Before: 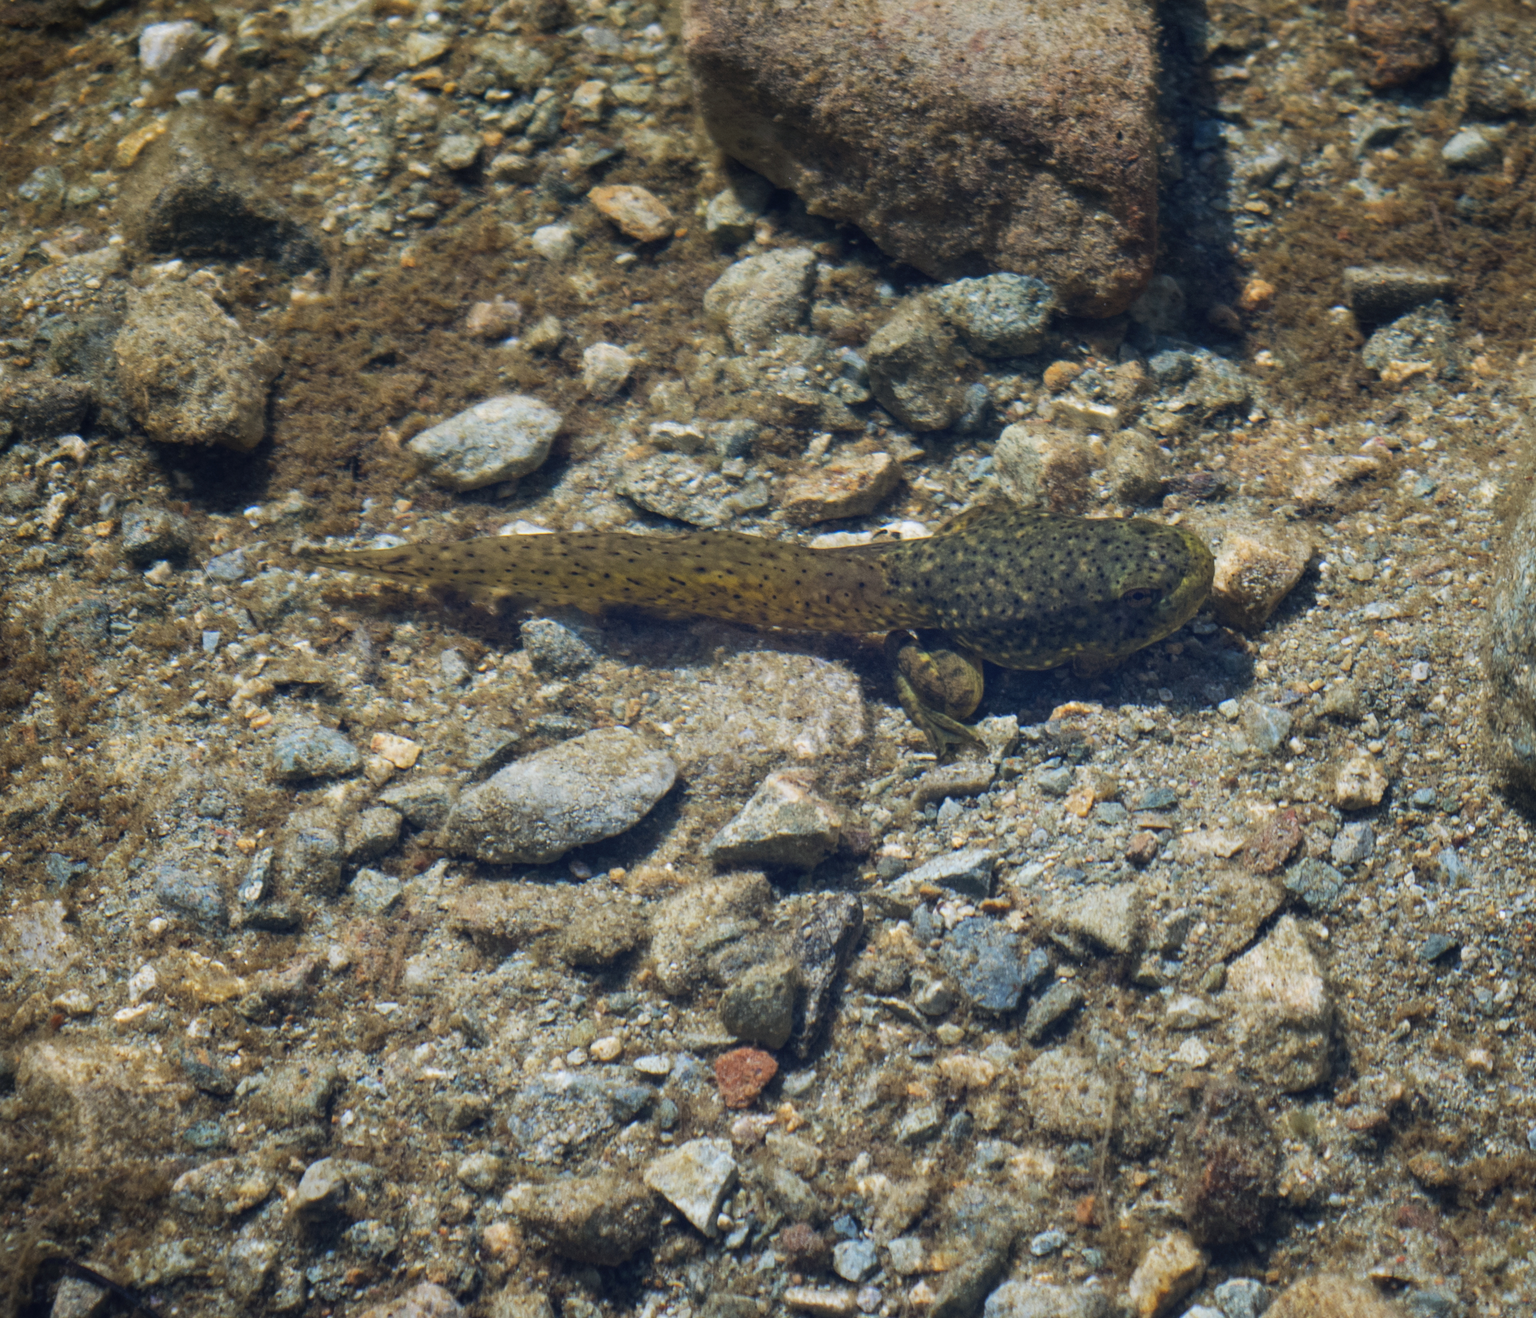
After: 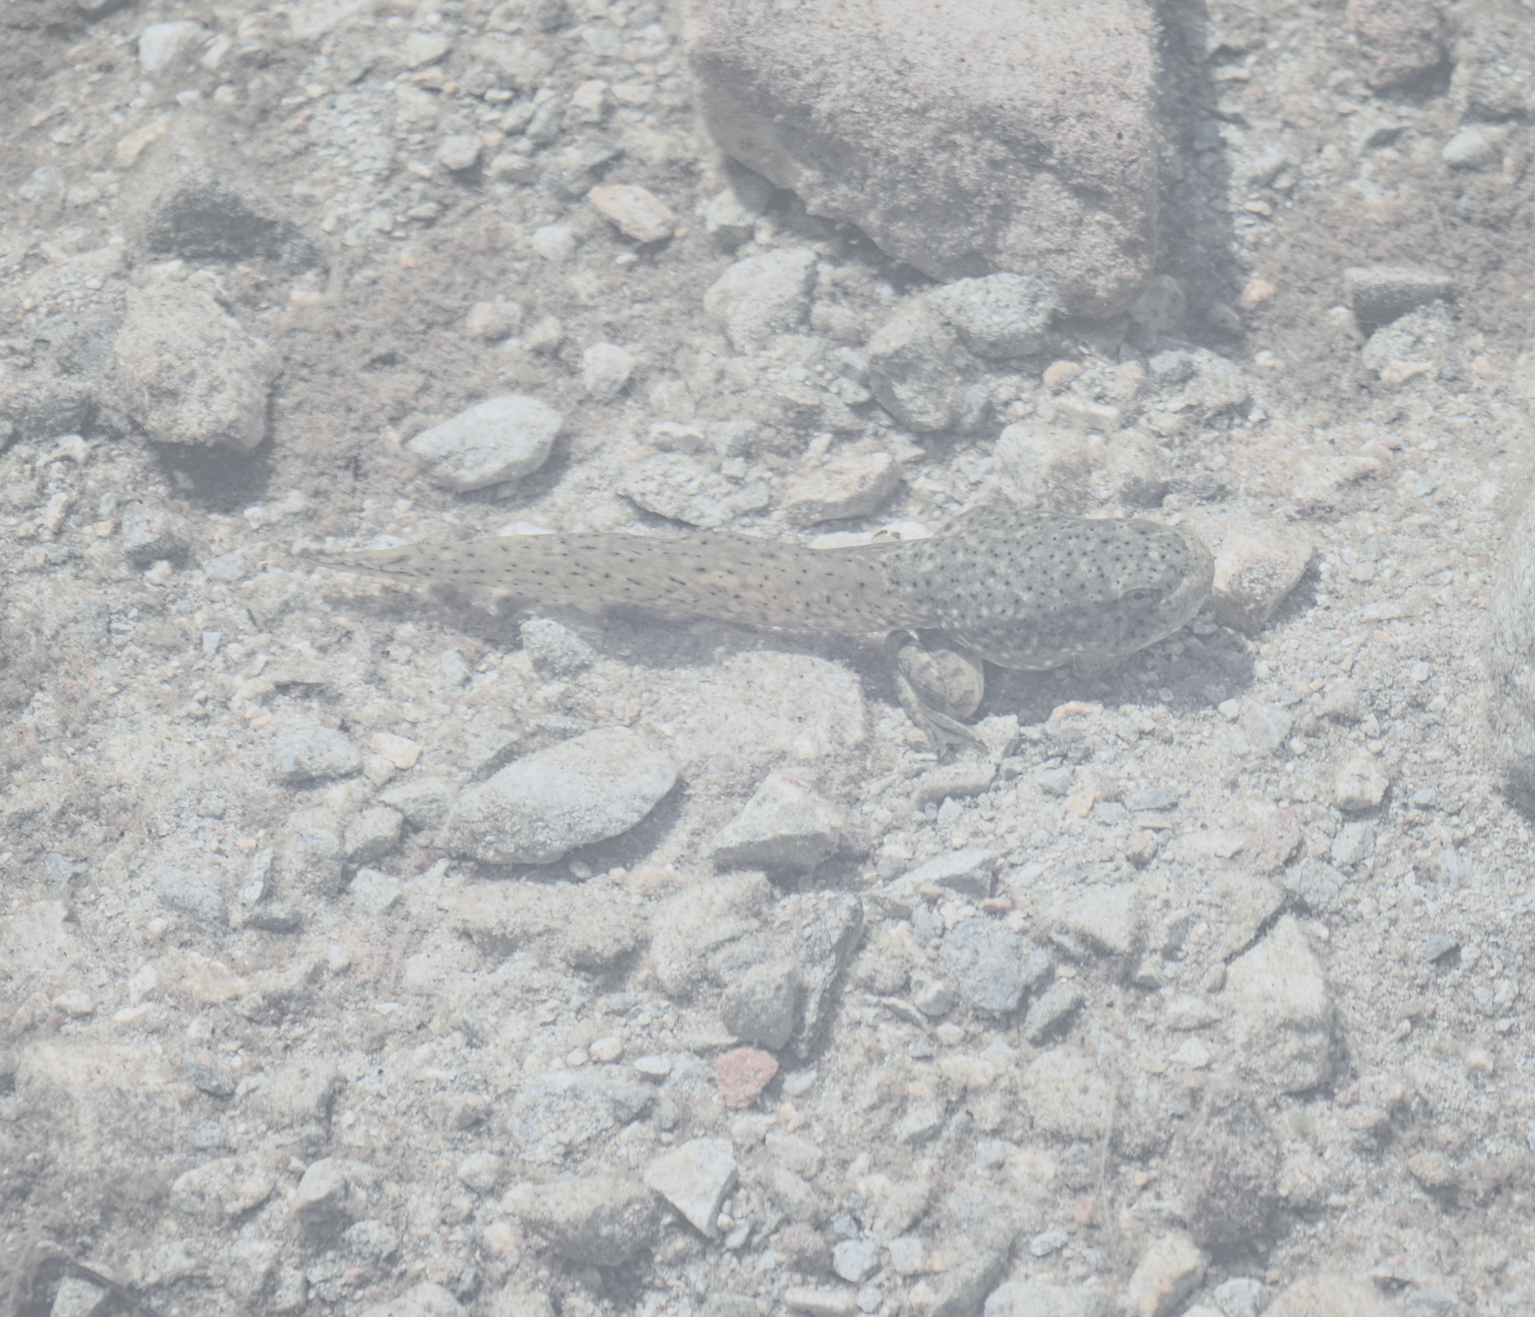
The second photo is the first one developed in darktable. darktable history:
haze removal: adaptive false
local contrast: detail 130%
tone curve: curves: ch0 [(0, 0) (0.049, 0.01) (0.154, 0.081) (0.491, 0.519) (0.748, 0.765) (1, 0.919)]; ch1 [(0, 0) (0.172, 0.123) (0.317, 0.272) (0.391, 0.424) (0.499, 0.497) (0.531, 0.541) (0.615, 0.608) (0.741, 0.783) (1, 1)]; ch2 [(0, 0) (0.411, 0.424) (0.483, 0.478) (0.546, 0.532) (0.652, 0.633) (1, 1)], color space Lab, independent channels, preserve colors none
contrast brightness saturation: contrast -0.337, brightness 0.744, saturation -0.768
